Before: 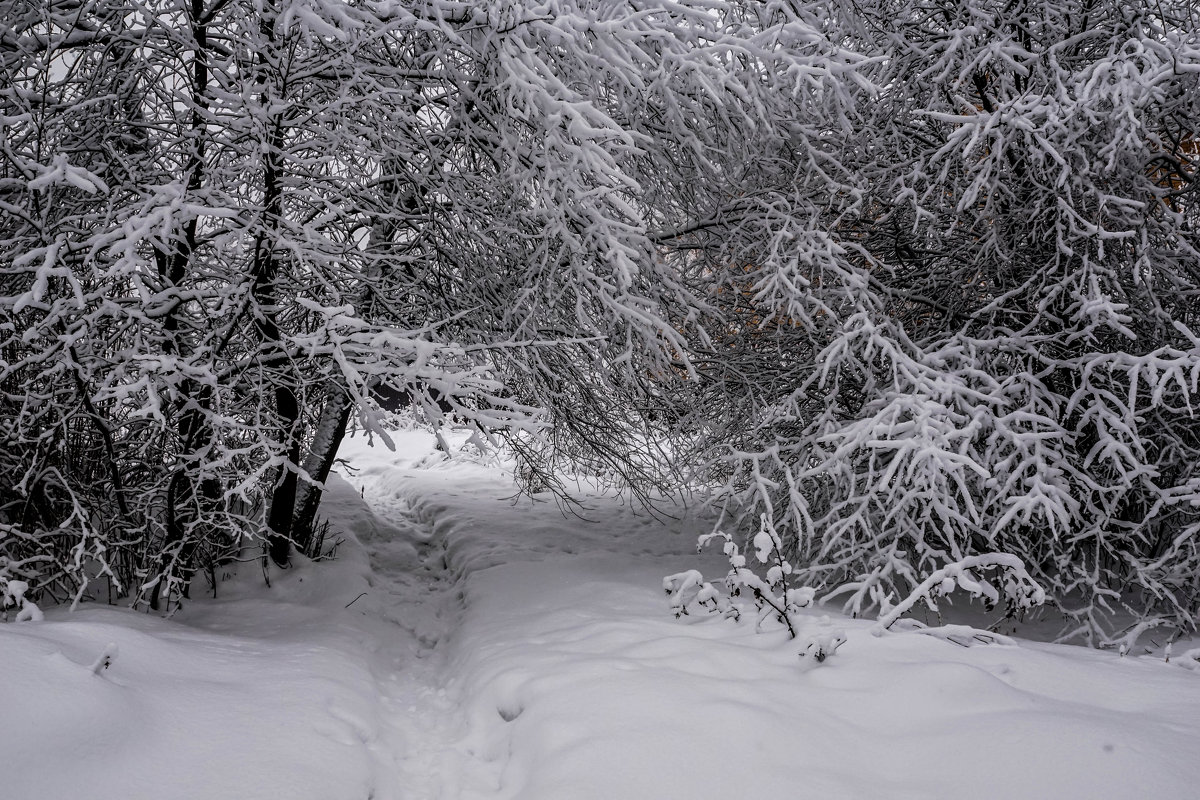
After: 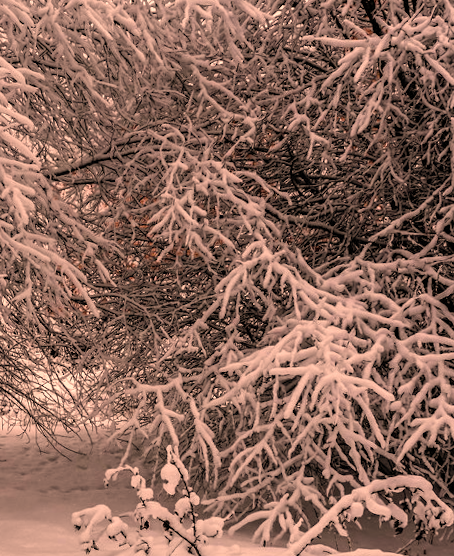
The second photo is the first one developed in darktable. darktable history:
crop and rotate: left 49.936%, top 10.094%, right 13.136%, bottom 24.256%
rotate and perspective: rotation -2.29°, automatic cropping off
white balance: red 1.467, blue 0.684
color correction: highlights a* -9.35, highlights b* -23.15
